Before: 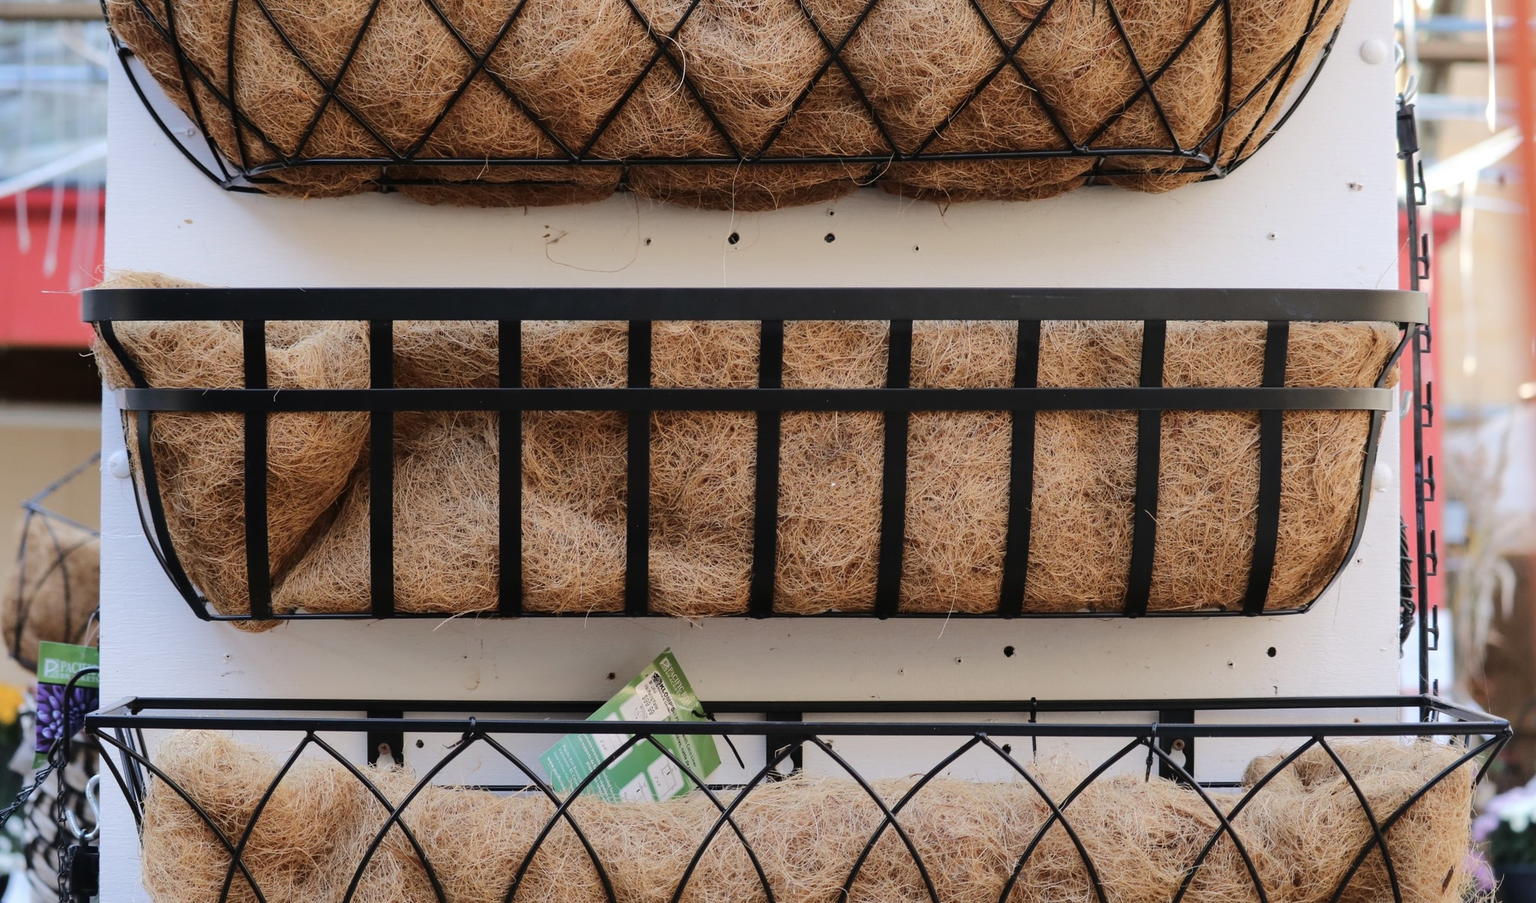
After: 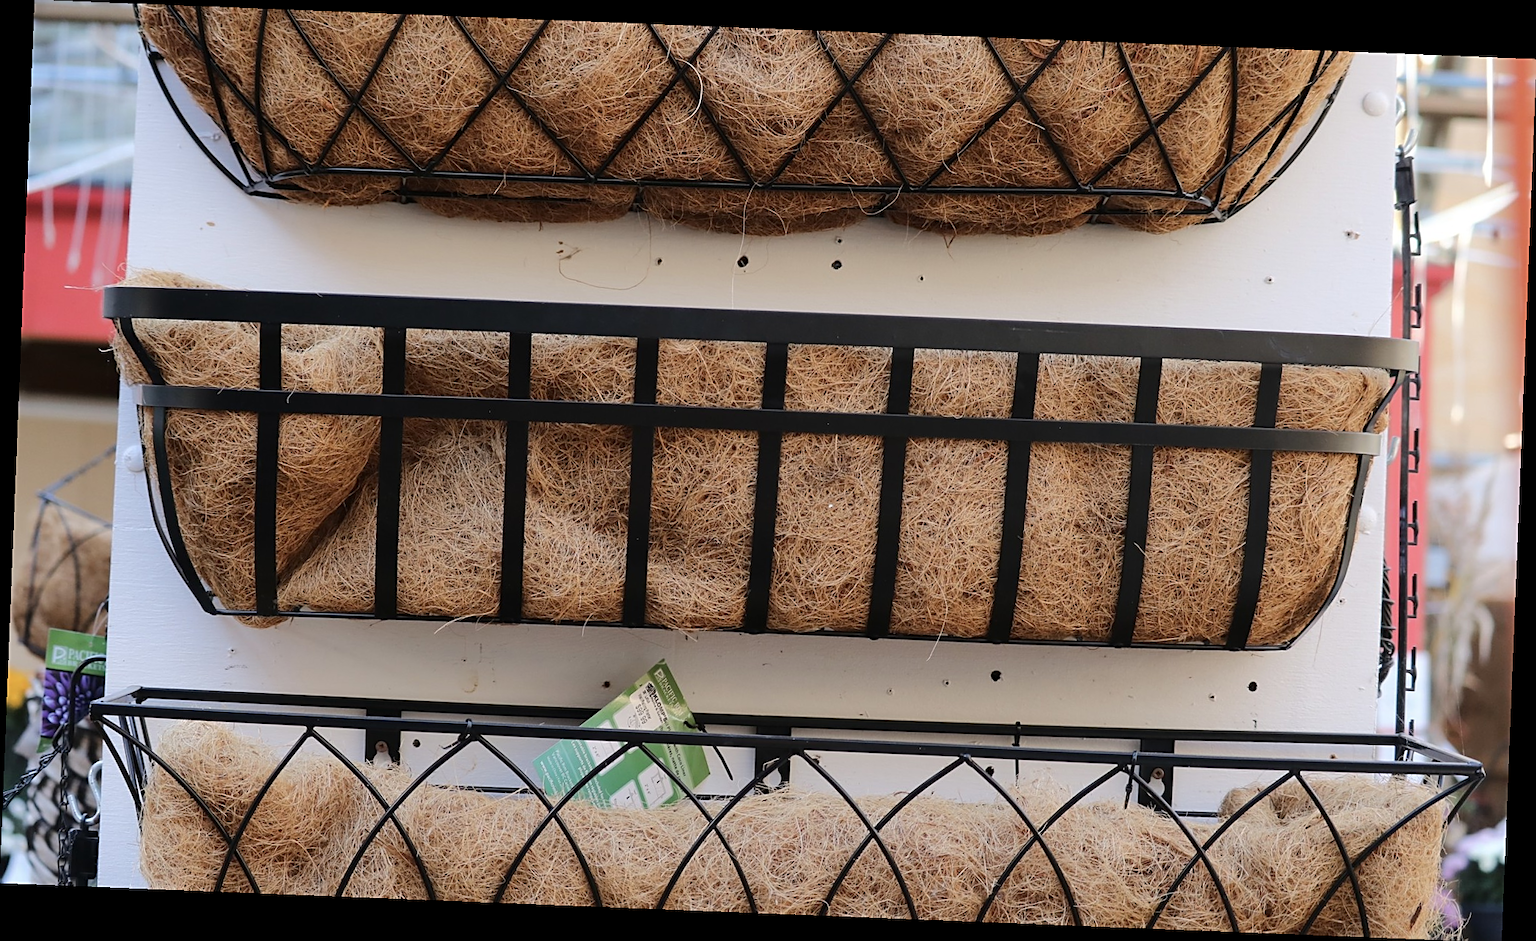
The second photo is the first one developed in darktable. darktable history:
sharpen: on, module defaults
rotate and perspective: rotation 2.27°, automatic cropping off
